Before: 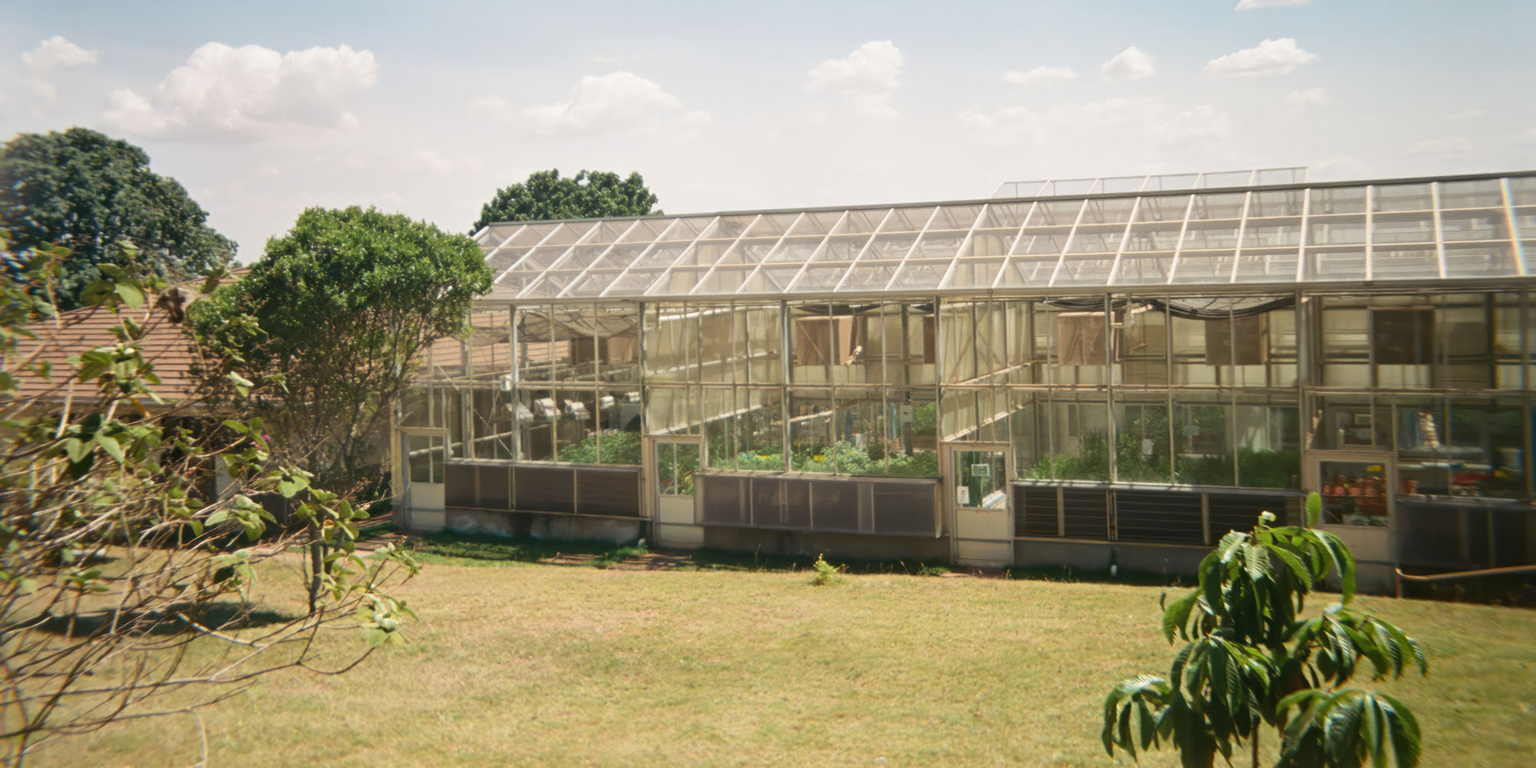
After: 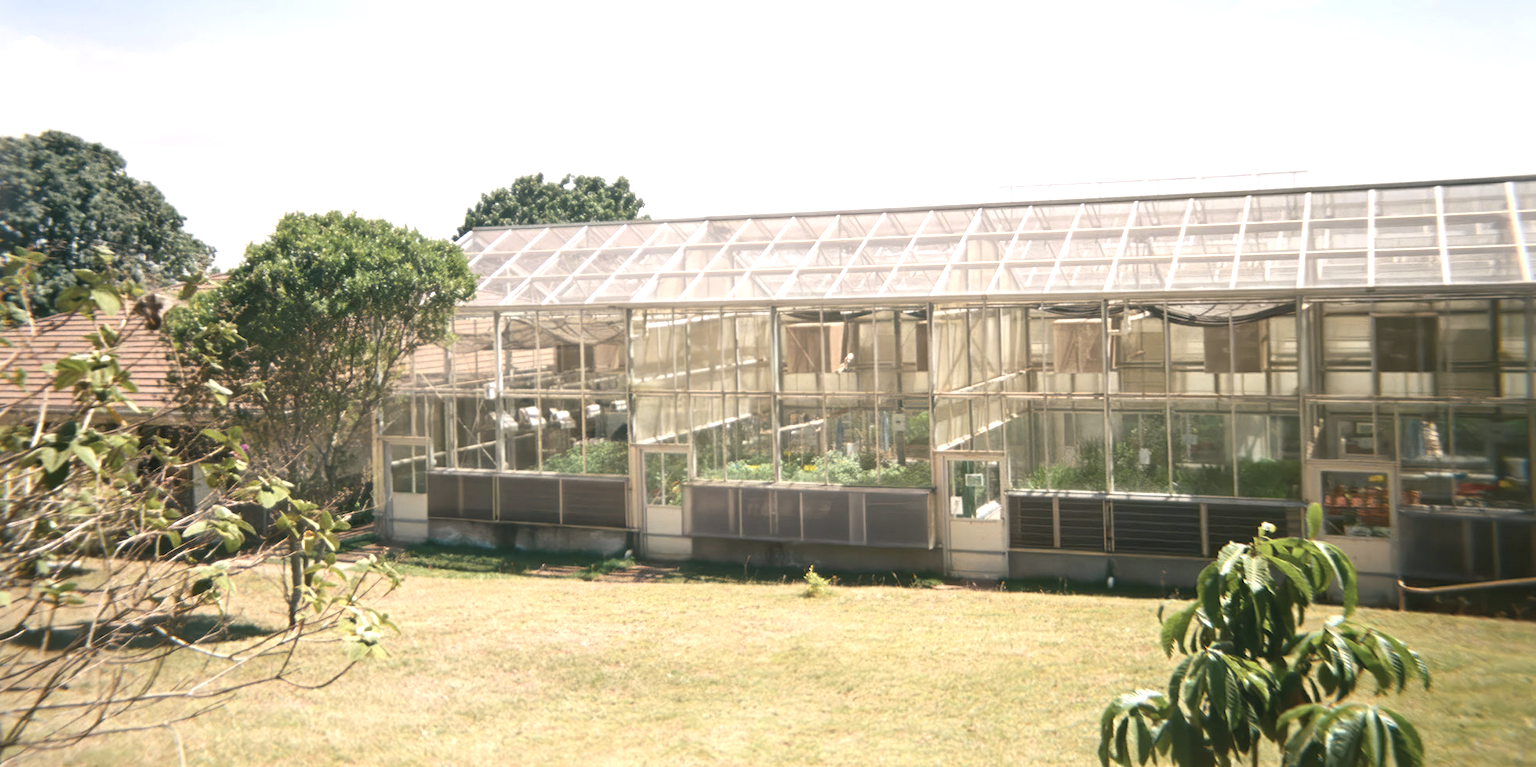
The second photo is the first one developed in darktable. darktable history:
crop: left 1.743%, right 0.268%, bottom 2.011%
exposure: black level correction 0, exposure 0.9 EV, compensate highlight preservation false
color balance rgb: shadows lift › chroma 2%, shadows lift › hue 217.2°, power › chroma 0.25%, power › hue 60°, highlights gain › chroma 1.5%, highlights gain › hue 309.6°, global offset › luminance -0.25%, perceptual saturation grading › global saturation 15%, global vibrance 15%
white balance: red 0.986, blue 1.01
contrast brightness saturation: contrast -0.05, saturation -0.41
